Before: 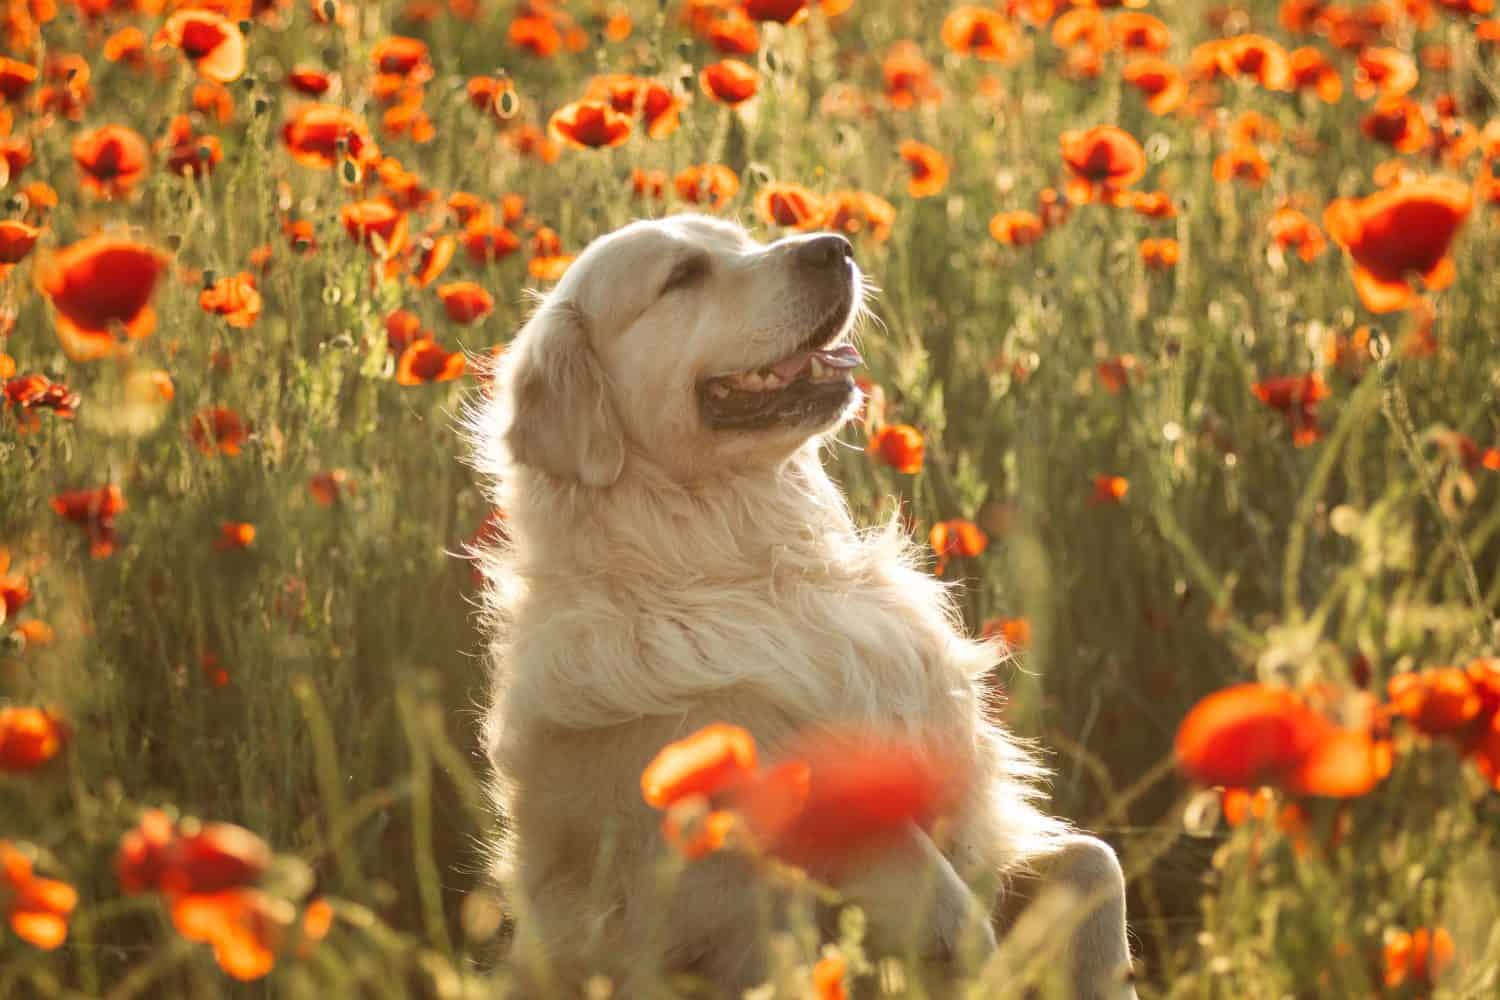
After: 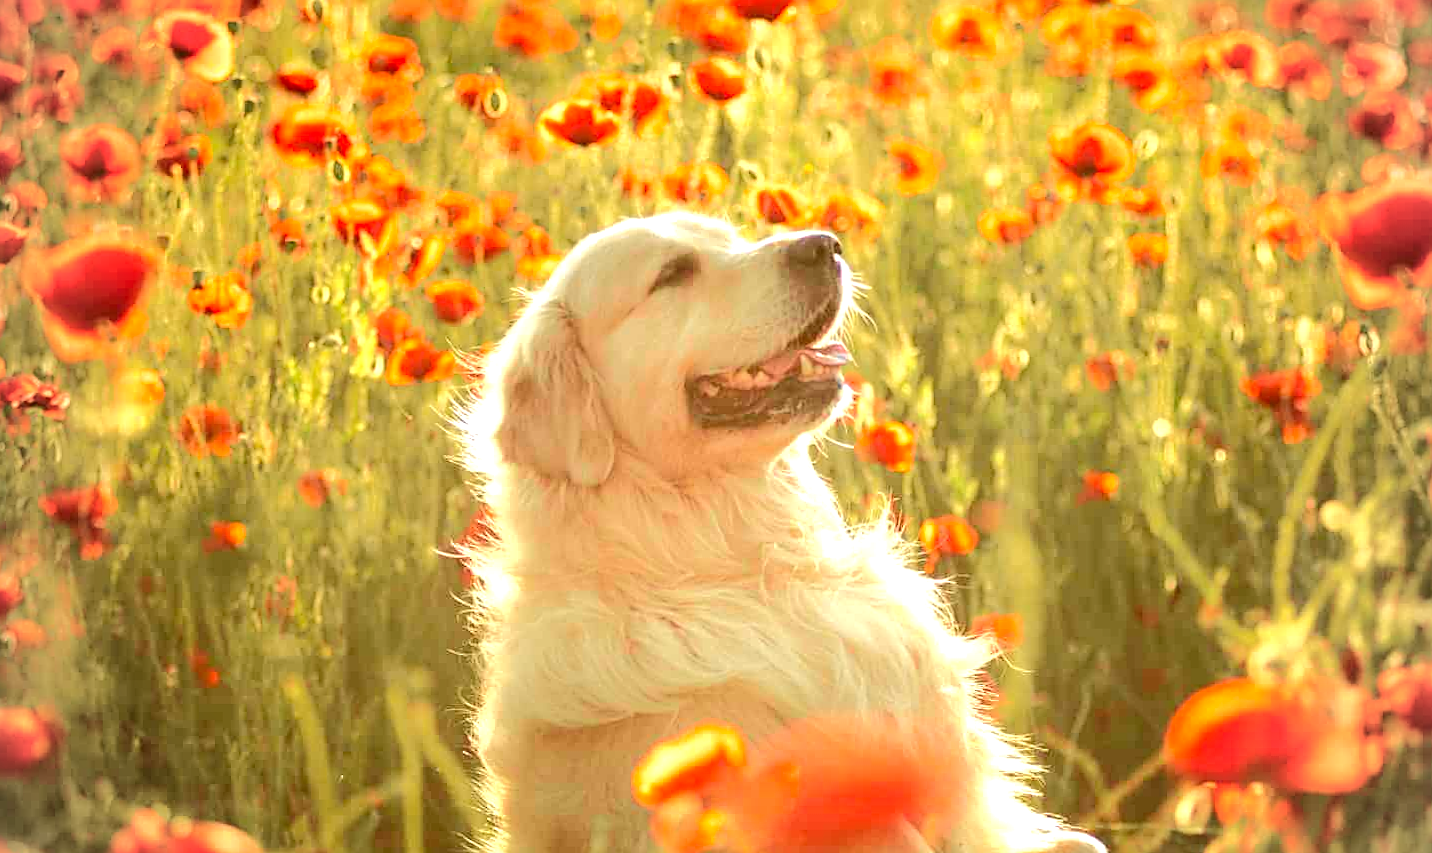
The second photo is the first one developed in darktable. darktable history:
sharpen: on, module defaults
tone curve: curves: ch0 [(0, 0.019) (0.066, 0.054) (0.184, 0.184) (0.369, 0.417) (0.501, 0.586) (0.617, 0.71) (0.743, 0.787) (0.997, 0.997)]; ch1 [(0, 0) (0.187, 0.156) (0.388, 0.372) (0.437, 0.428) (0.474, 0.472) (0.499, 0.5) (0.521, 0.514) (0.548, 0.567) (0.6, 0.629) (0.82, 0.831) (1, 1)]; ch2 [(0, 0) (0.234, 0.227) (0.352, 0.372) (0.459, 0.484) (0.5, 0.505) (0.518, 0.516) (0.529, 0.541) (0.56, 0.594) (0.607, 0.644) (0.74, 0.771) (0.858, 0.873) (0.999, 0.994)], color space Lab, independent channels, preserve colors none
color correction: highlights b* 0.045, saturation 1.13
vignetting: on, module defaults
crop and rotate: angle 0.211°, left 0.428%, right 3.525%, bottom 14.152%
exposure: exposure 0.757 EV, compensate exposure bias true, compensate highlight preservation false
